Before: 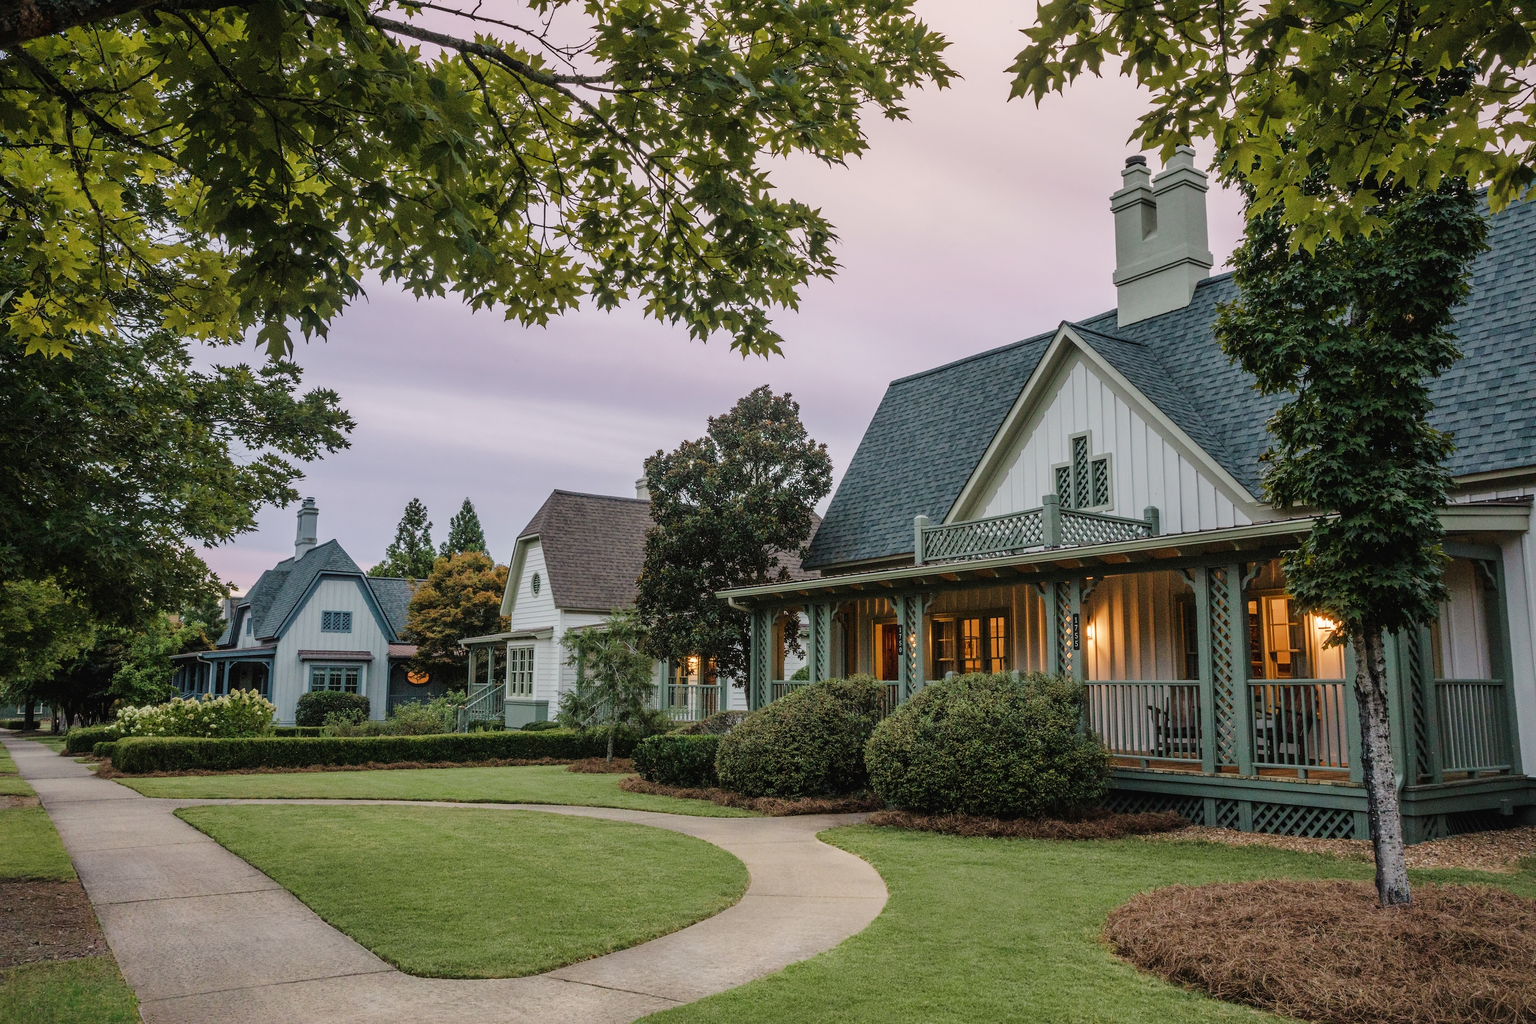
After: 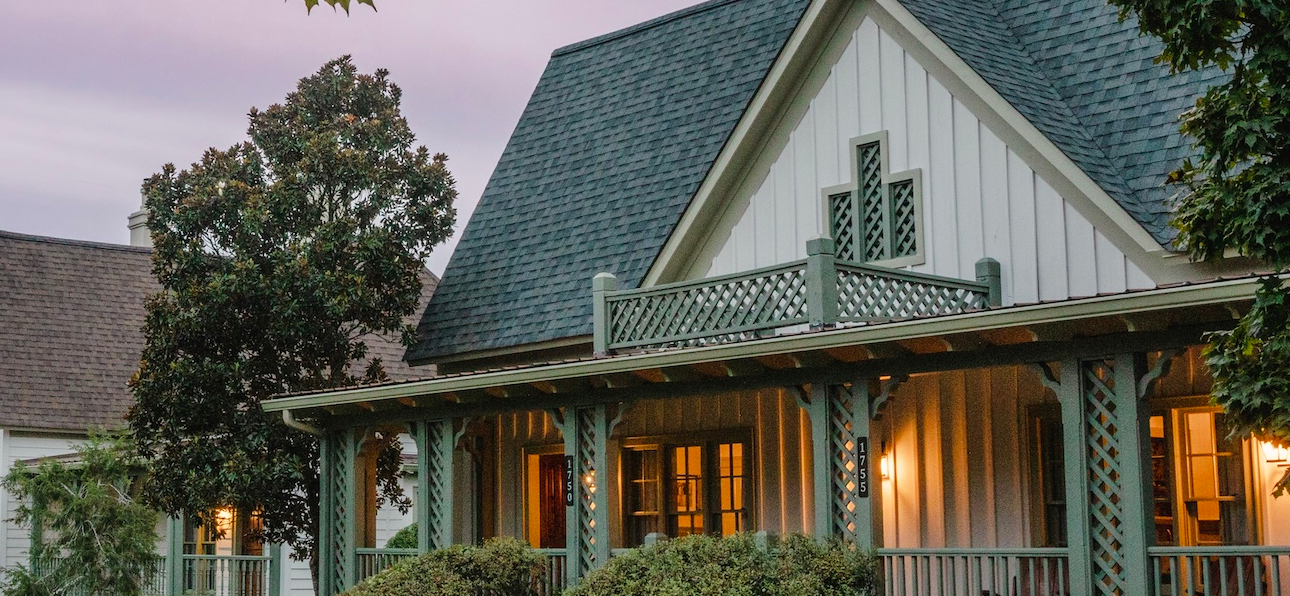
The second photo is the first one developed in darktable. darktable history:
crop: left 36.406%, top 34.366%, right 13.167%, bottom 30.673%
